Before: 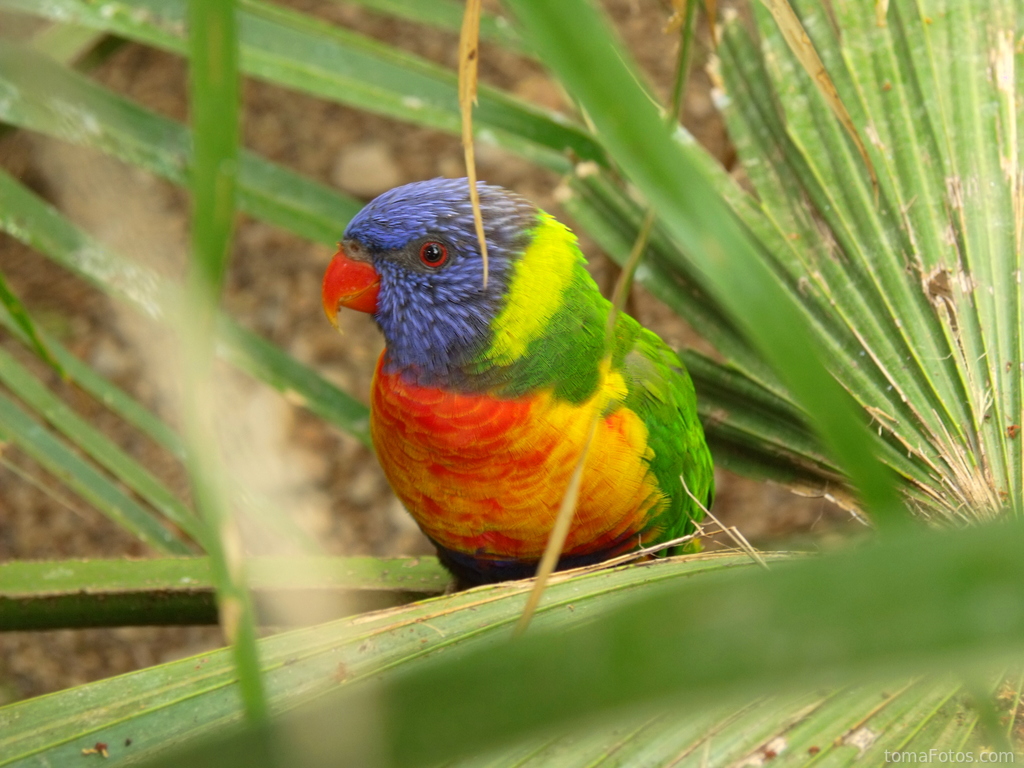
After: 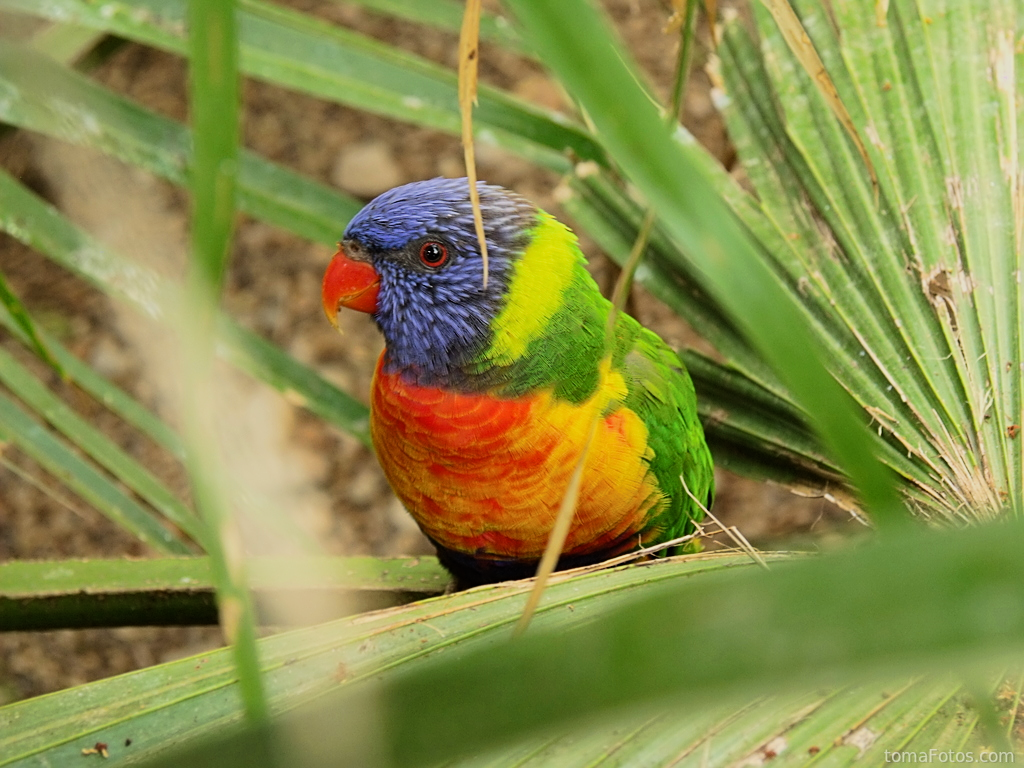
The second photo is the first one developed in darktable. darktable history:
sharpen: on, module defaults
filmic rgb: black relative exposure -7.5 EV, white relative exposure 5 EV, hardness 3.31, contrast 1.3, contrast in shadows safe
